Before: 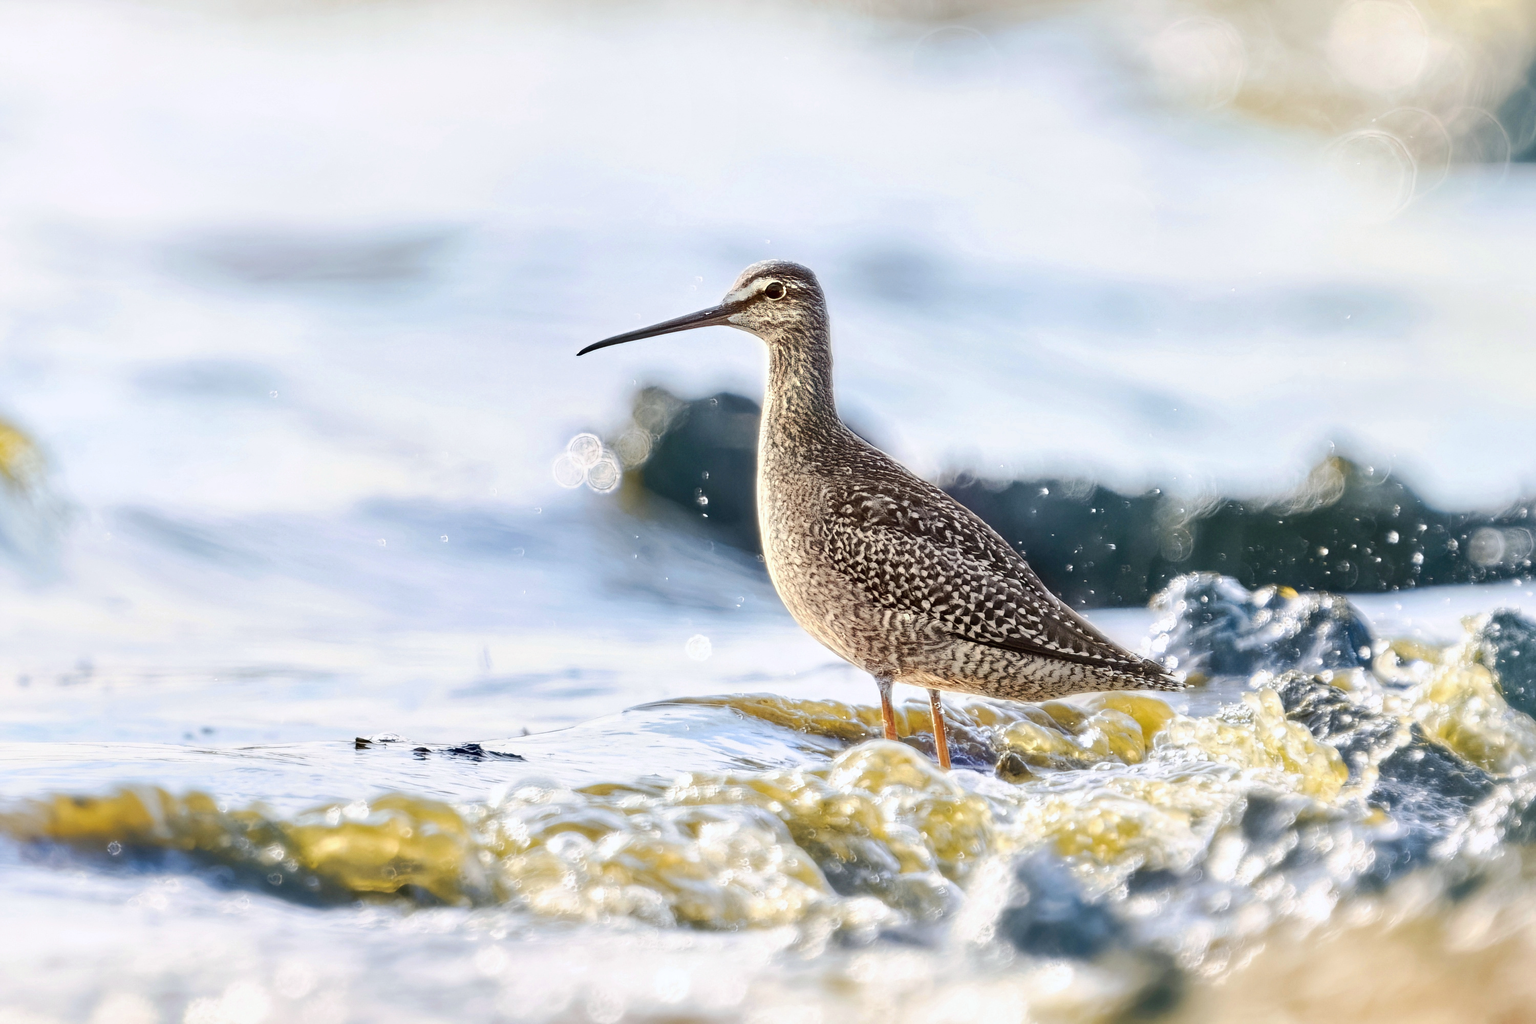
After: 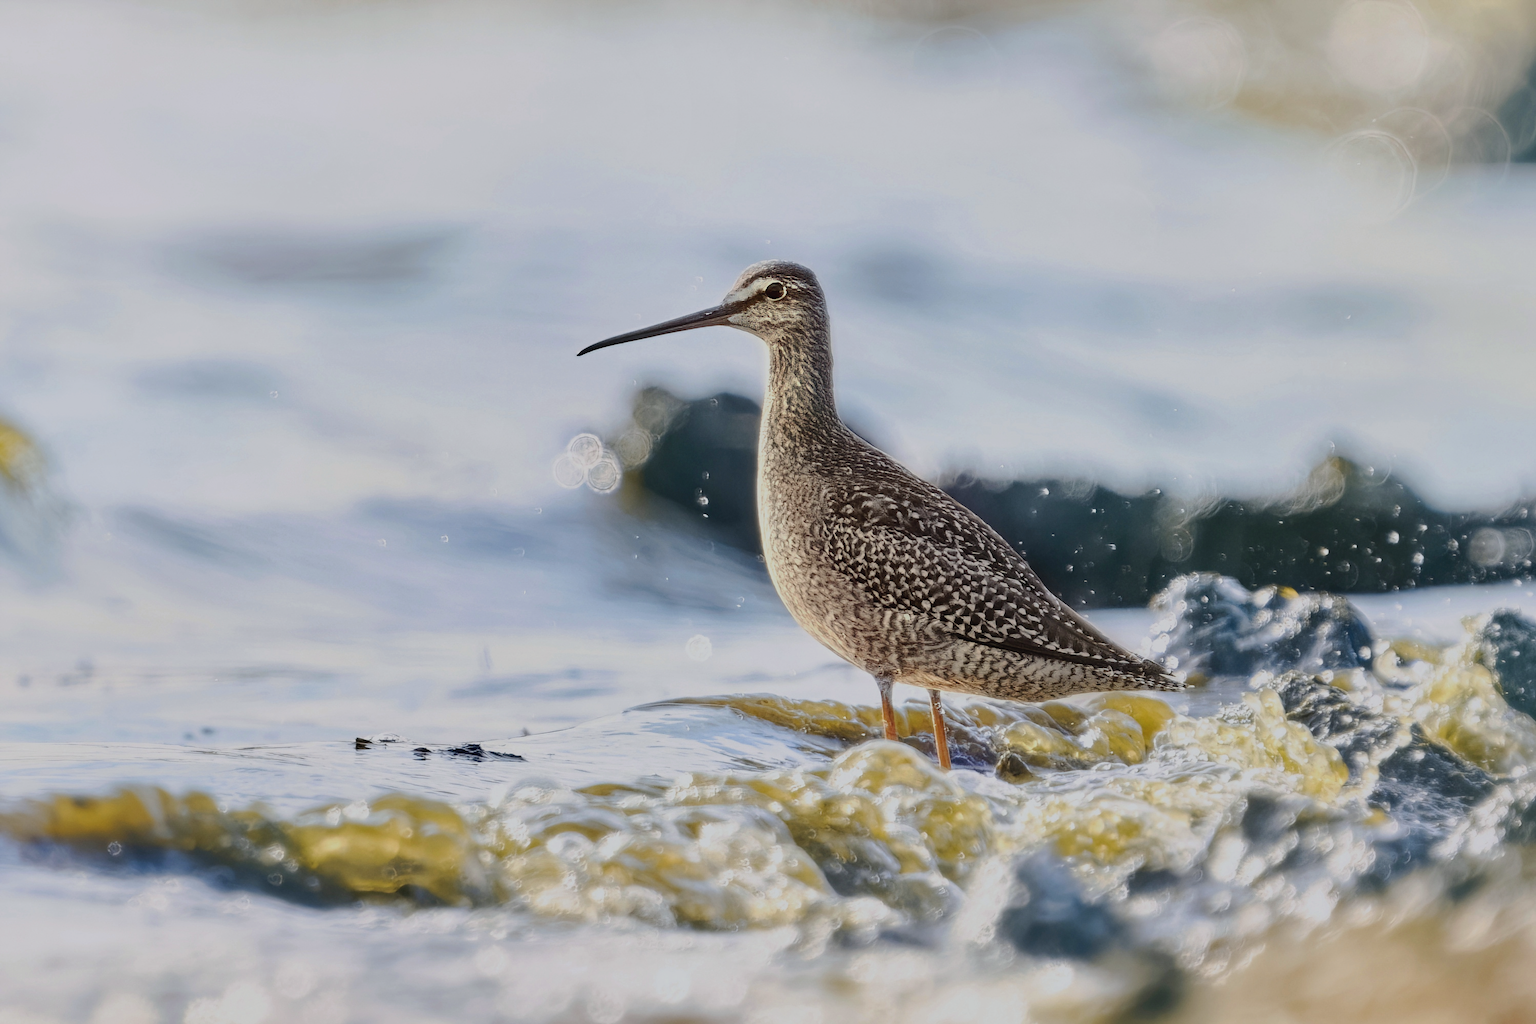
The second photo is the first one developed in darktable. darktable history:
exposure: black level correction -0.005, exposure 1.006 EV, compensate exposure bias true, compensate highlight preservation false
